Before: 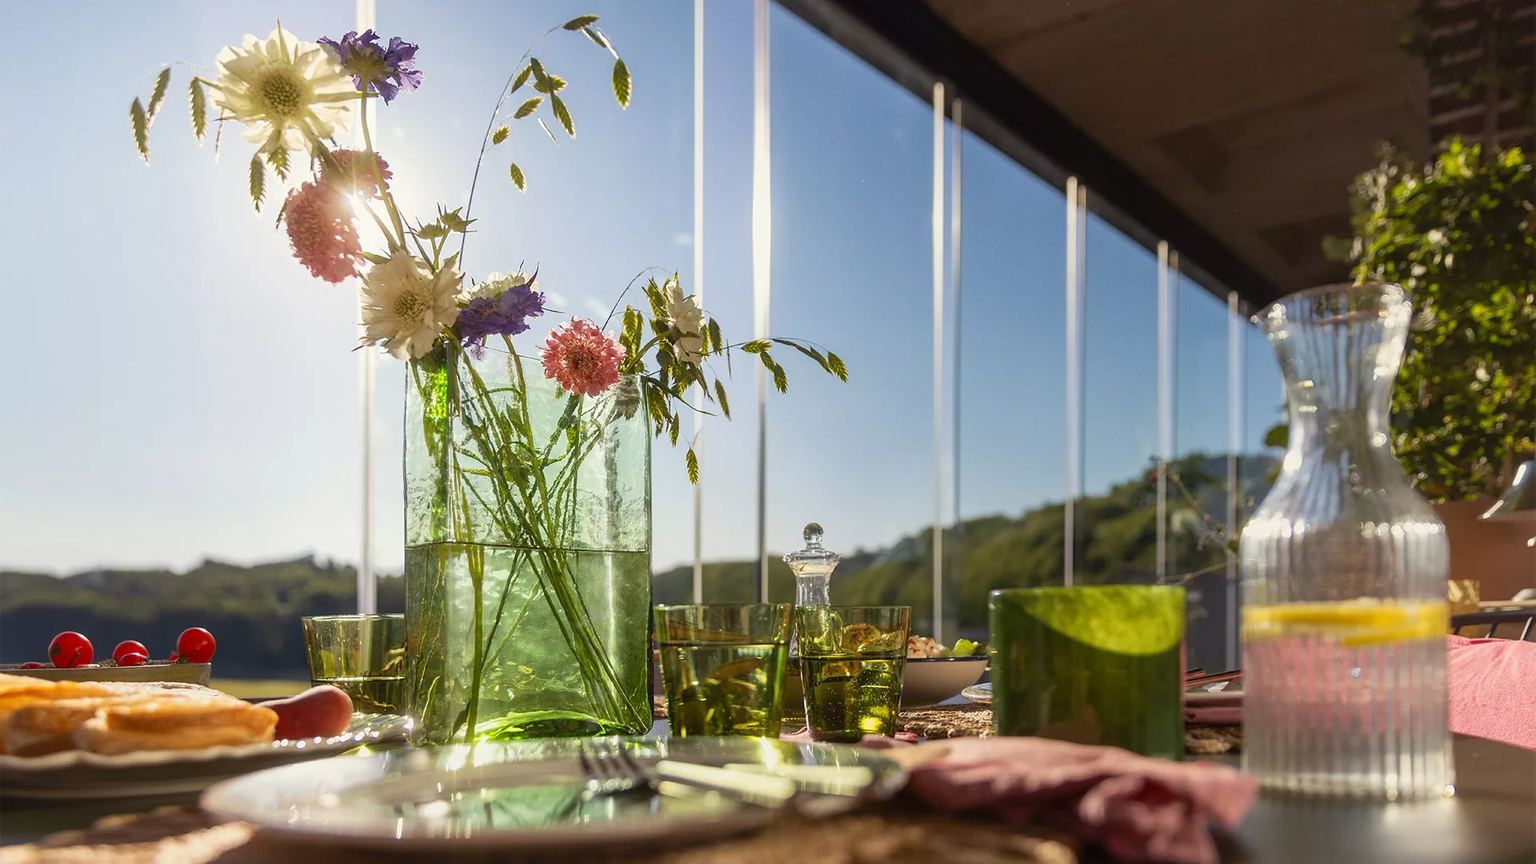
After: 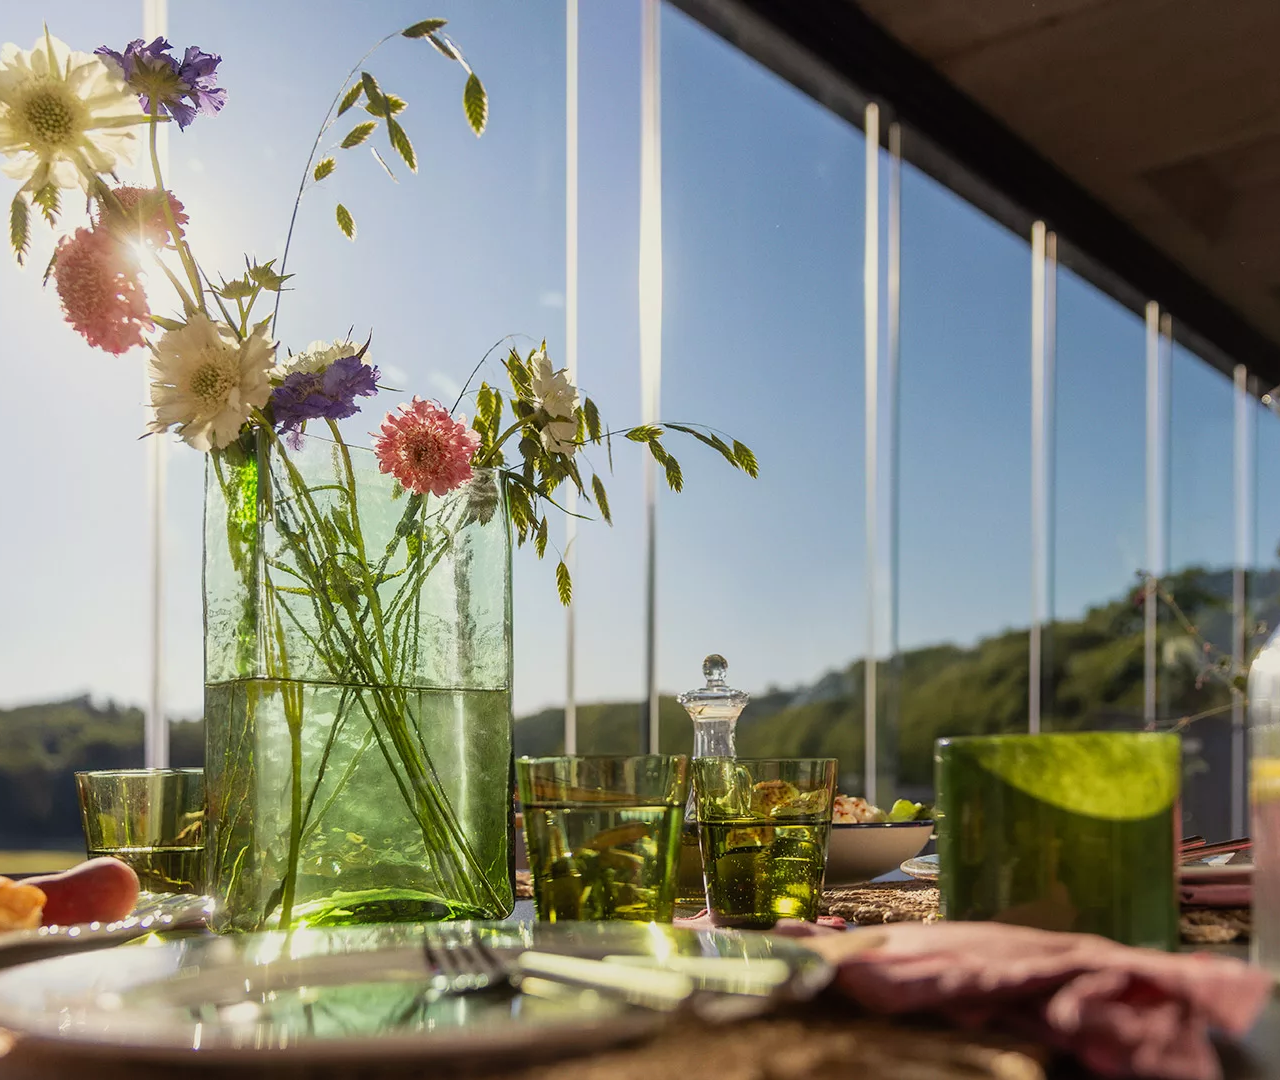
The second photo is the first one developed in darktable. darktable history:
crop and rotate: left 15.754%, right 17.579%
filmic rgb: black relative exposure -11.35 EV, white relative exposure 3.22 EV, hardness 6.76, color science v6 (2022)
